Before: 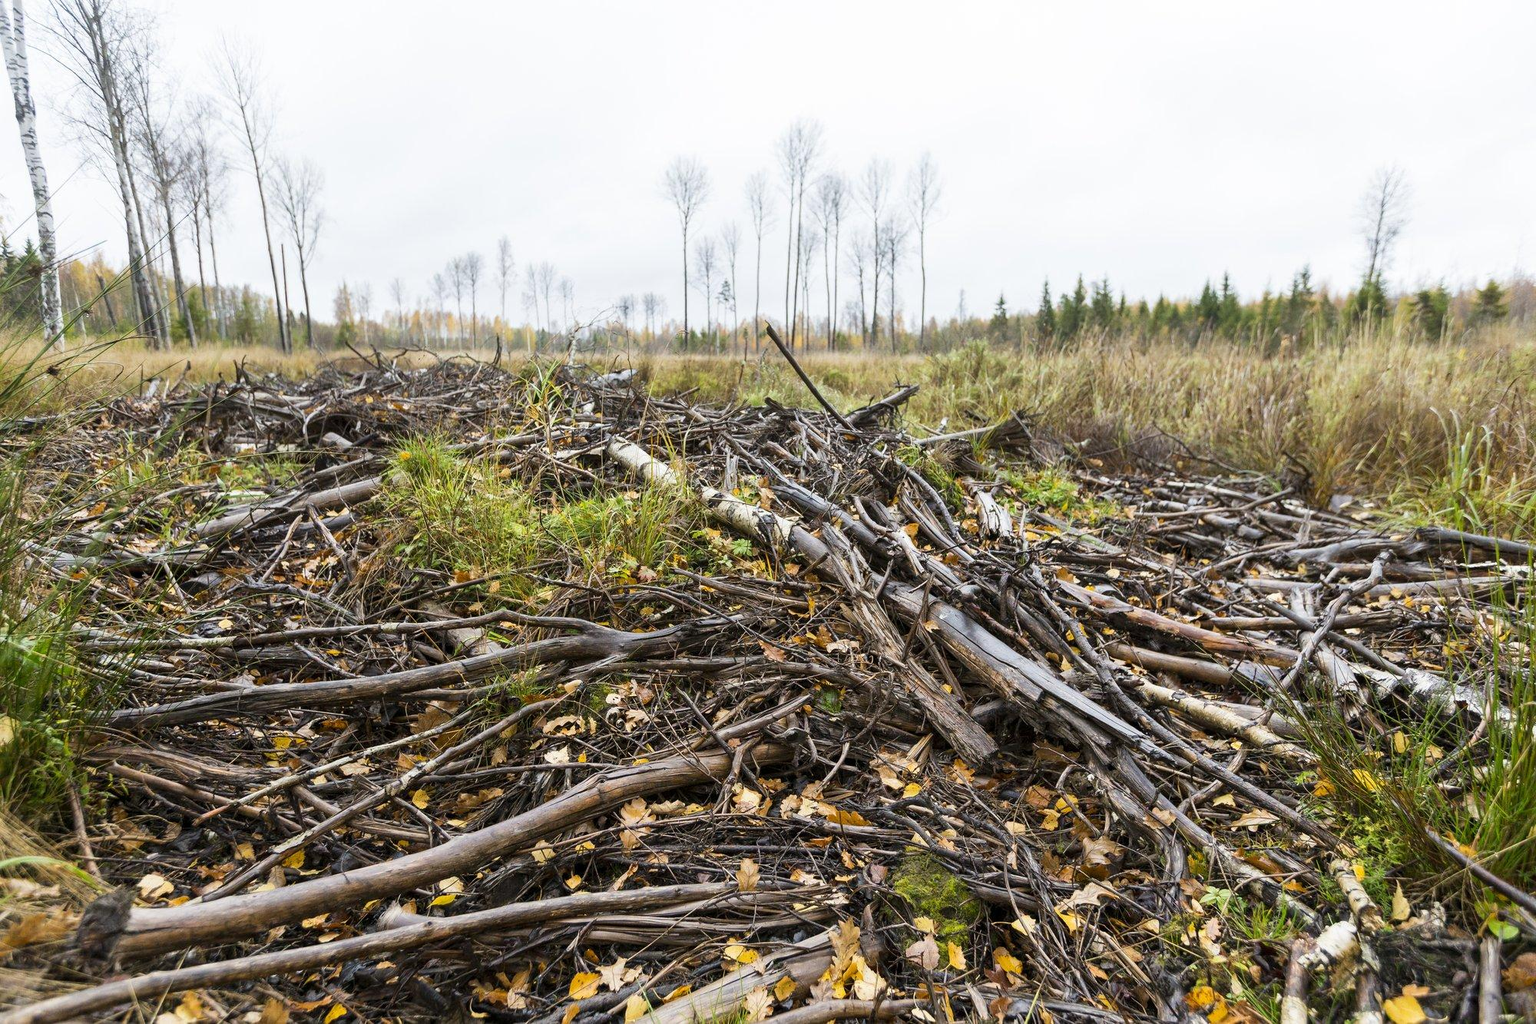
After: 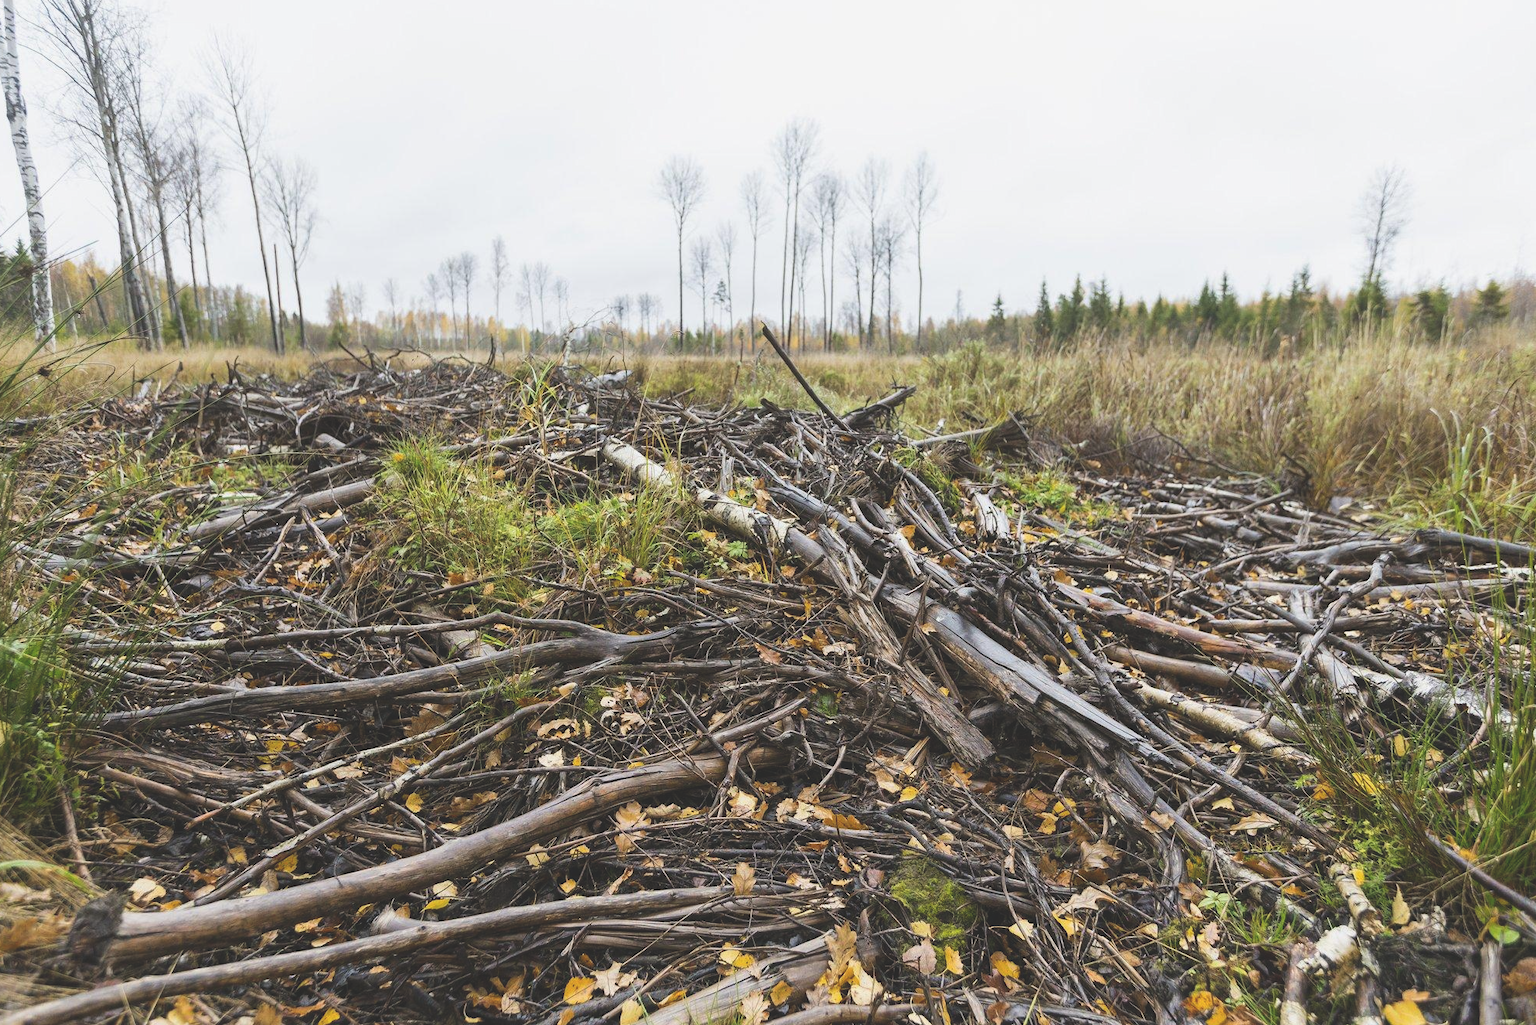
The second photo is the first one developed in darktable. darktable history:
crop and rotate: left 0.614%, top 0.179%, bottom 0.309%
exposure: black level correction -0.025, exposure -0.117 EV, compensate highlight preservation false
